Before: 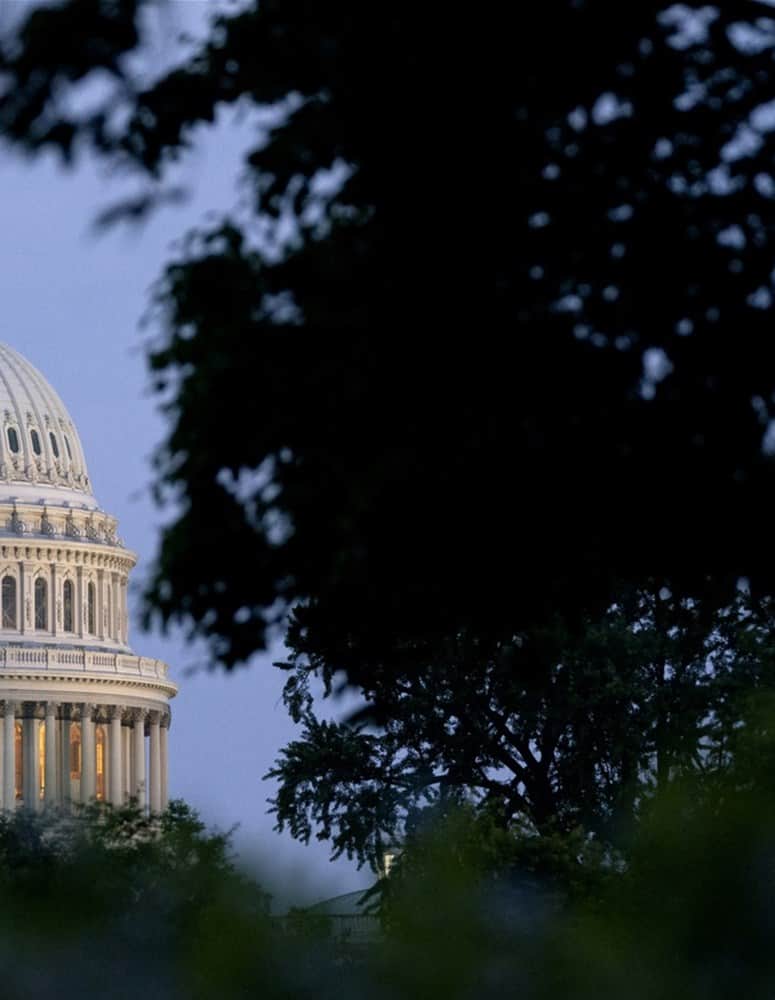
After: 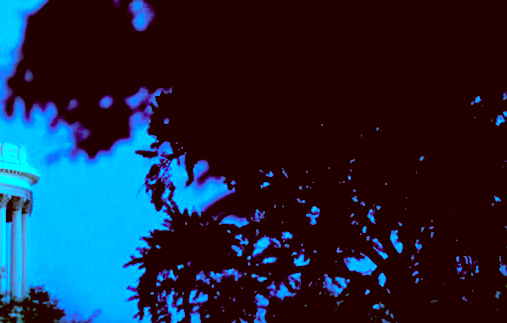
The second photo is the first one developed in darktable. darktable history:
crop: left 18.091%, top 51.13%, right 17.525%, bottom 16.85%
color balance: mode lift, gamma, gain (sRGB), lift [0.997, 0.979, 1.021, 1.011], gamma [1, 1.084, 0.916, 0.998], gain [1, 0.87, 1.13, 1.101], contrast 4.55%, contrast fulcrum 38.24%, output saturation 104.09%
color calibration: illuminant as shot in camera, x 0.462, y 0.419, temperature 2651.64 K
exposure: black level correction 0.04, exposure 0.5 EV, compensate highlight preservation false
color correction: highlights a* -14.62, highlights b* -16.22, shadows a* 10.12, shadows b* 29.4
rotate and perspective: rotation 0.8°, automatic cropping off
local contrast: mode bilateral grid, contrast 20, coarseness 50, detail 150%, midtone range 0.2
